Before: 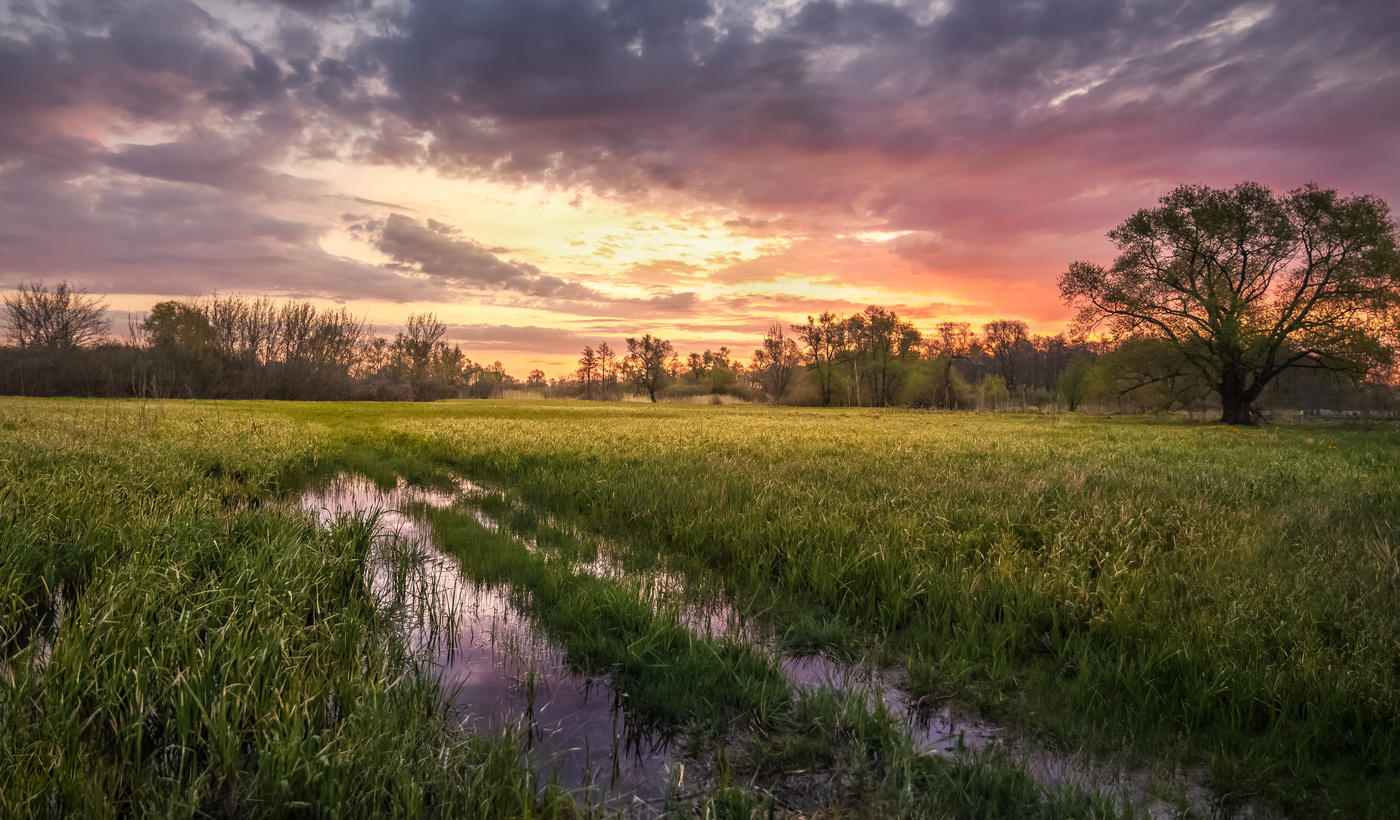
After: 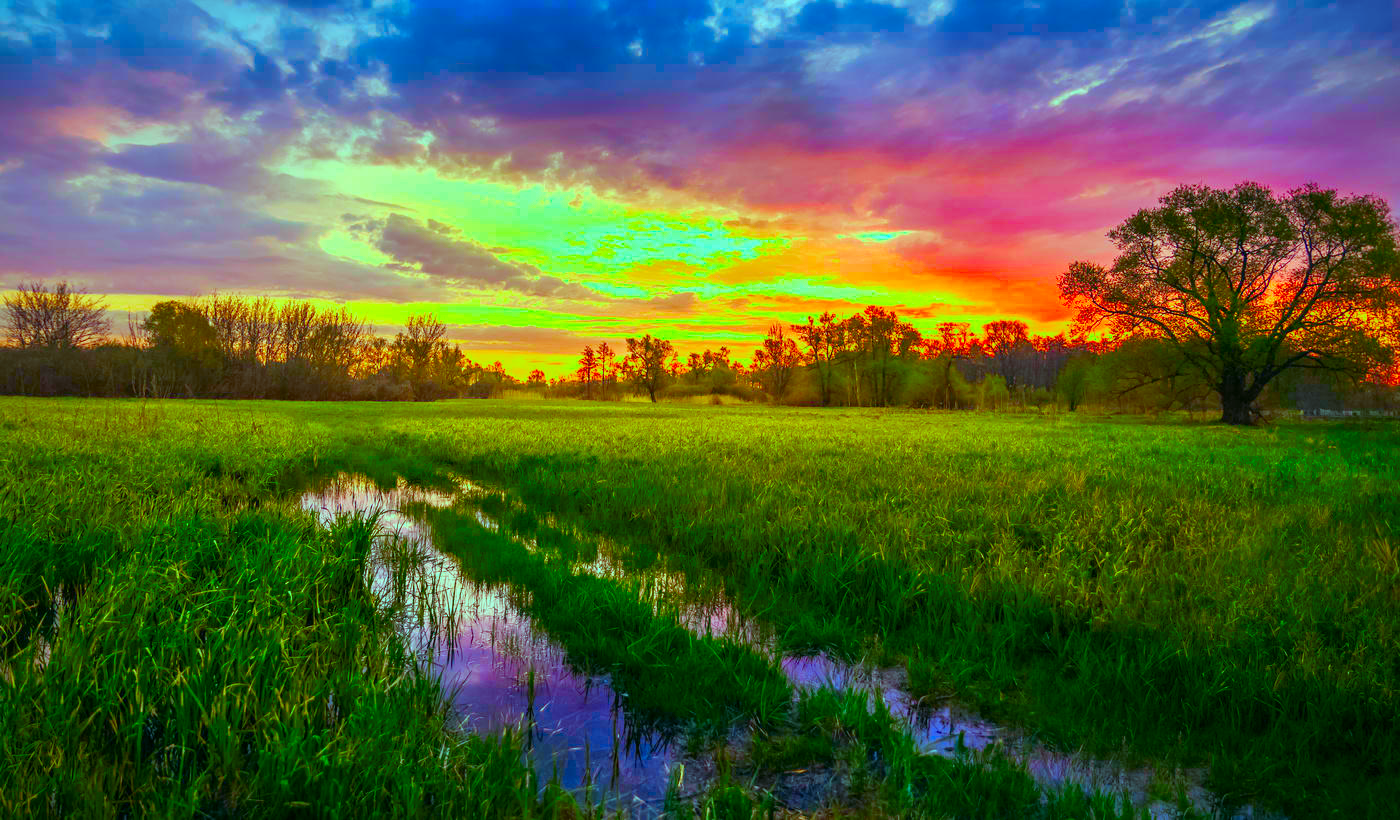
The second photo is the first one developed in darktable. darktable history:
color correction: highlights a* 1.59, highlights b* -1.7, saturation 2.48
color balance: mode lift, gamma, gain (sRGB), lift [0.997, 0.979, 1.021, 1.011], gamma [1, 1.084, 0.916, 0.998], gain [1, 0.87, 1.13, 1.101], contrast 4.55%, contrast fulcrum 38.24%, output saturation 104.09%
color balance rgb: perceptual saturation grading › global saturation 20%, perceptual saturation grading › highlights 2.68%, perceptual saturation grading › shadows 50%
